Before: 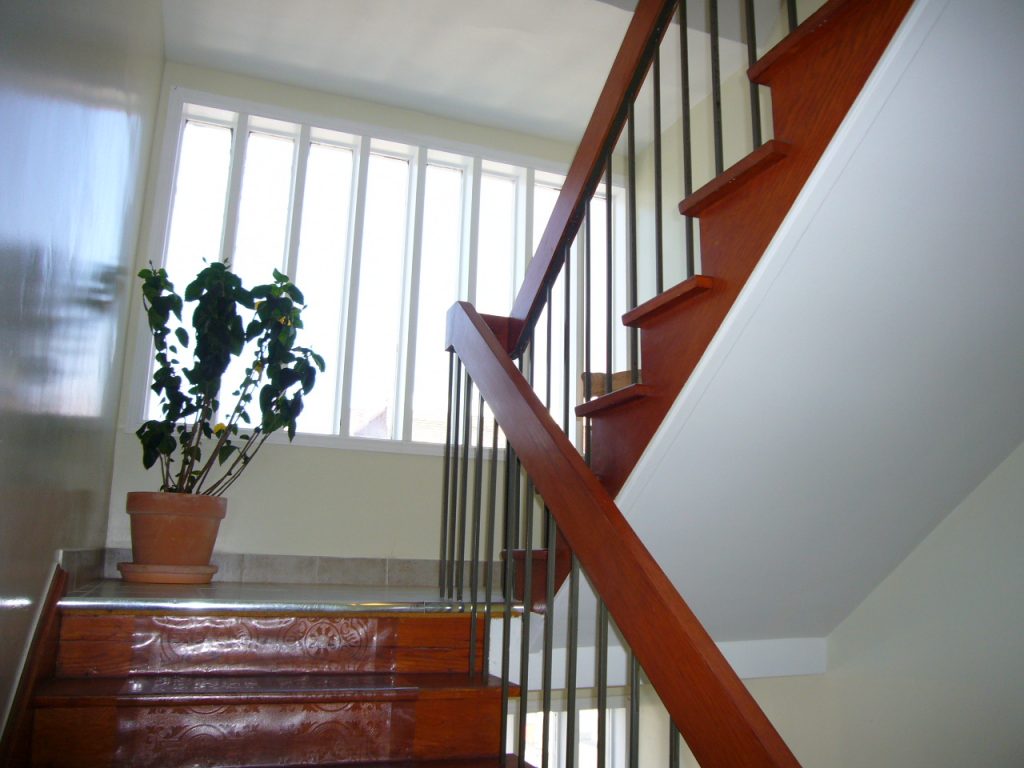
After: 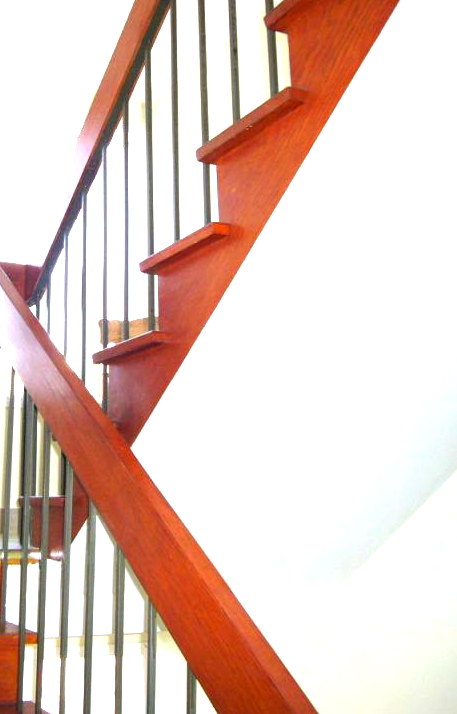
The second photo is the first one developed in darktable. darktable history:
exposure: black level correction 0, exposure 1.105 EV, compensate highlight preservation false
crop: left 47.239%, top 6.958%, right 8.085%
levels: levels [0, 0.374, 0.749]
